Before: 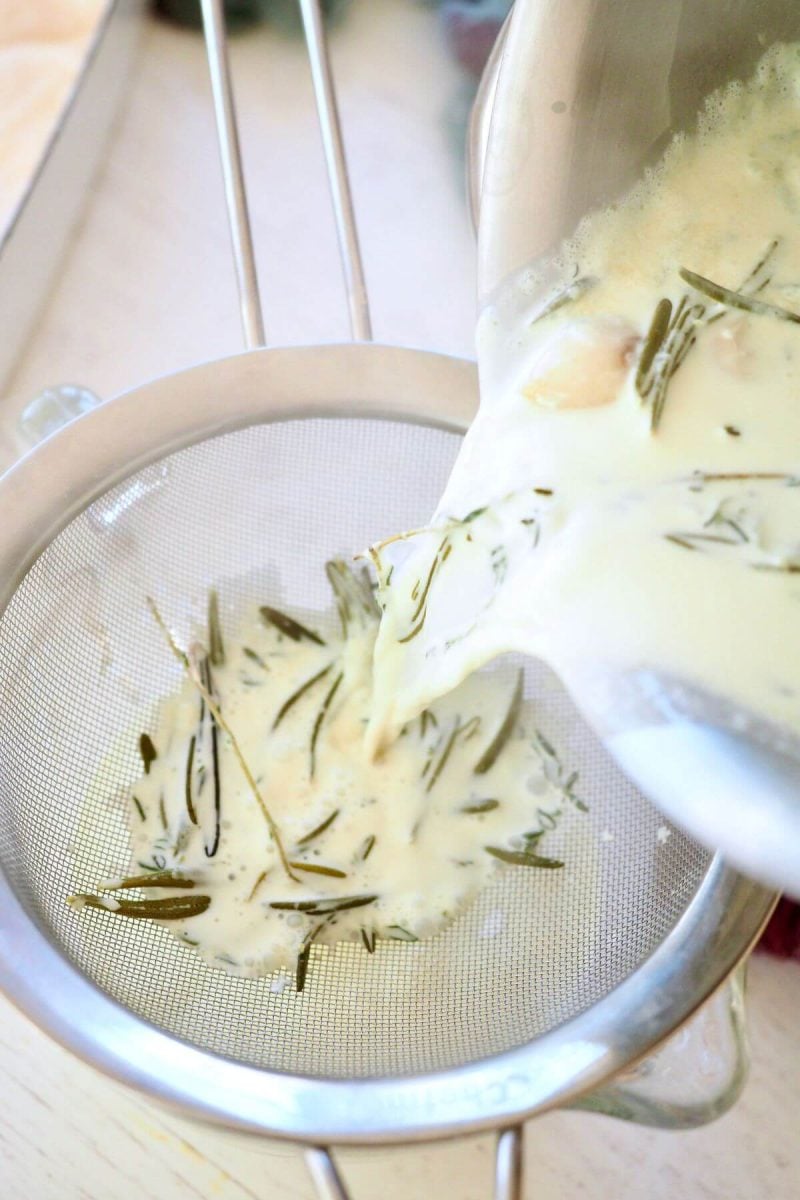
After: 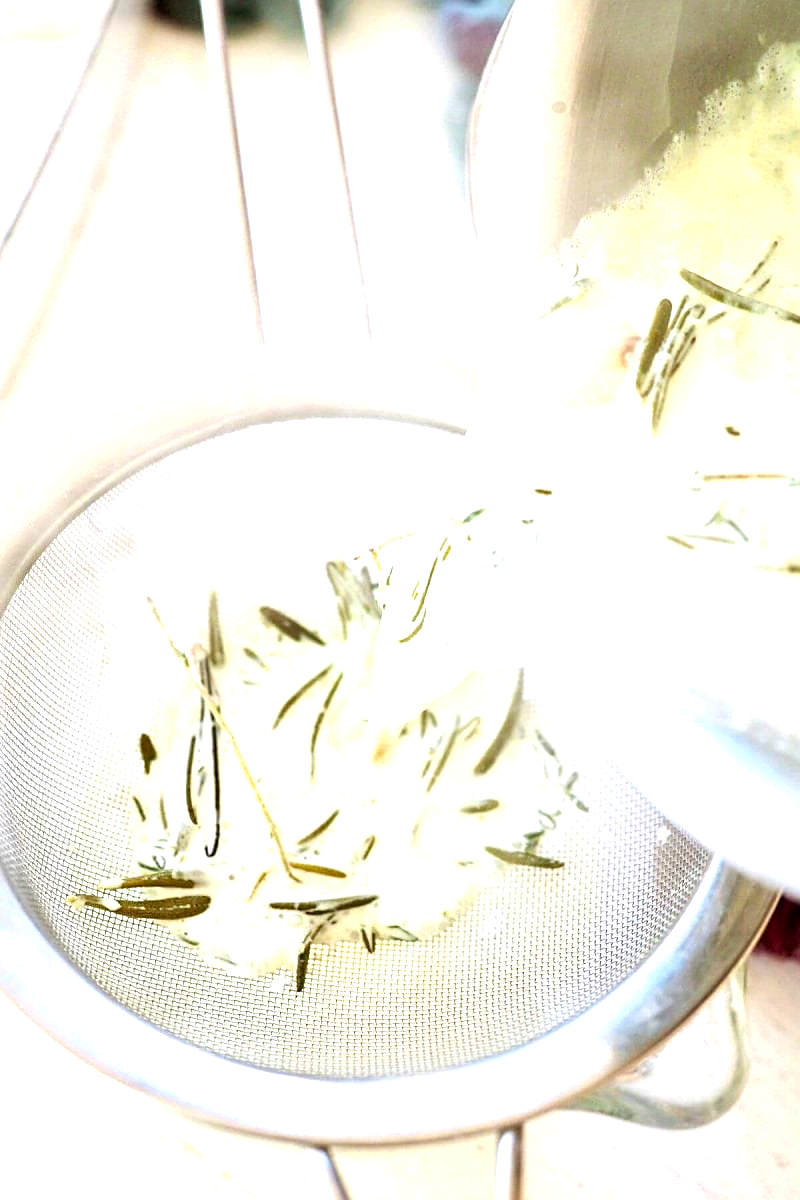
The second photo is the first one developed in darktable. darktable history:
tone equalizer: -8 EV -0.728 EV, -7 EV -0.722 EV, -6 EV -0.597 EV, -5 EV -0.384 EV, -3 EV 0.372 EV, -2 EV 0.6 EV, -1 EV 0.681 EV, +0 EV 0.73 EV
sharpen: on, module defaults
exposure: black level correction 0.001, exposure 0.297 EV, compensate highlight preservation false
